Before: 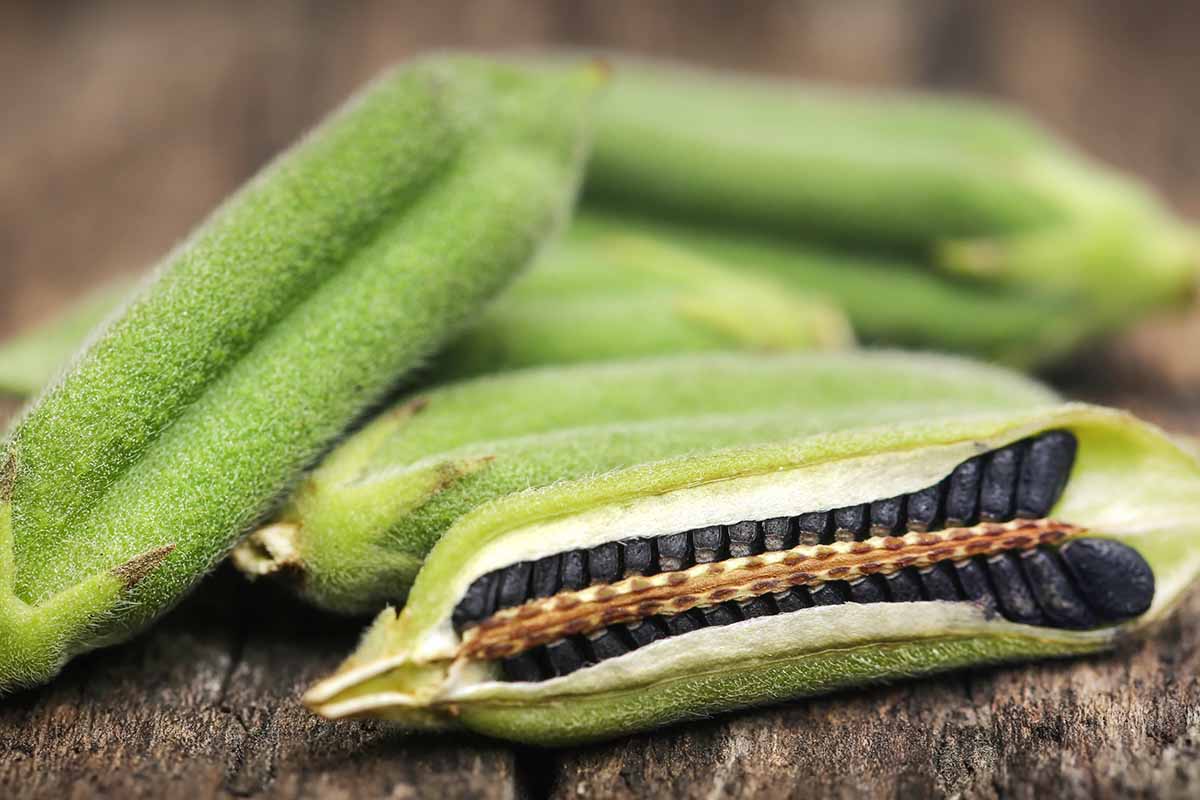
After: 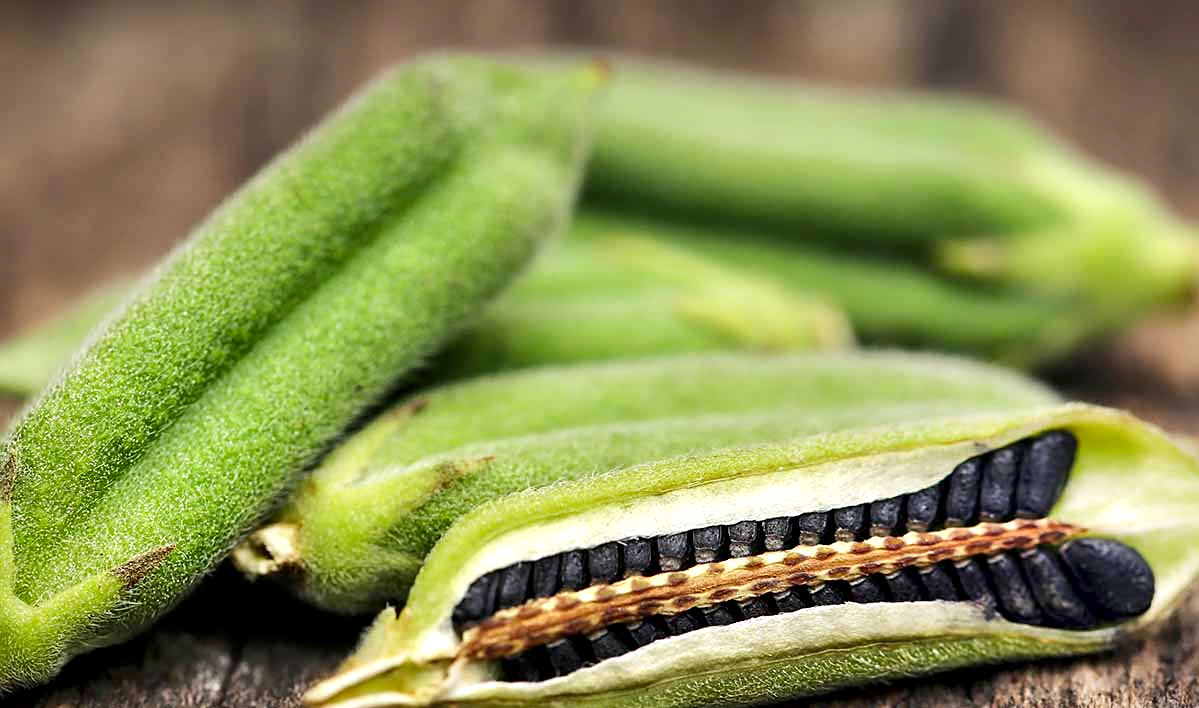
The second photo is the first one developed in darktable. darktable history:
contrast equalizer: y [[0.514, 0.573, 0.581, 0.508, 0.5, 0.5], [0.5 ×6], [0.5 ×6], [0 ×6], [0 ×6]]
crop and rotate: top 0%, bottom 11.49%
sharpen: on, module defaults
contrast brightness saturation: contrast 0.04, saturation 0.16
